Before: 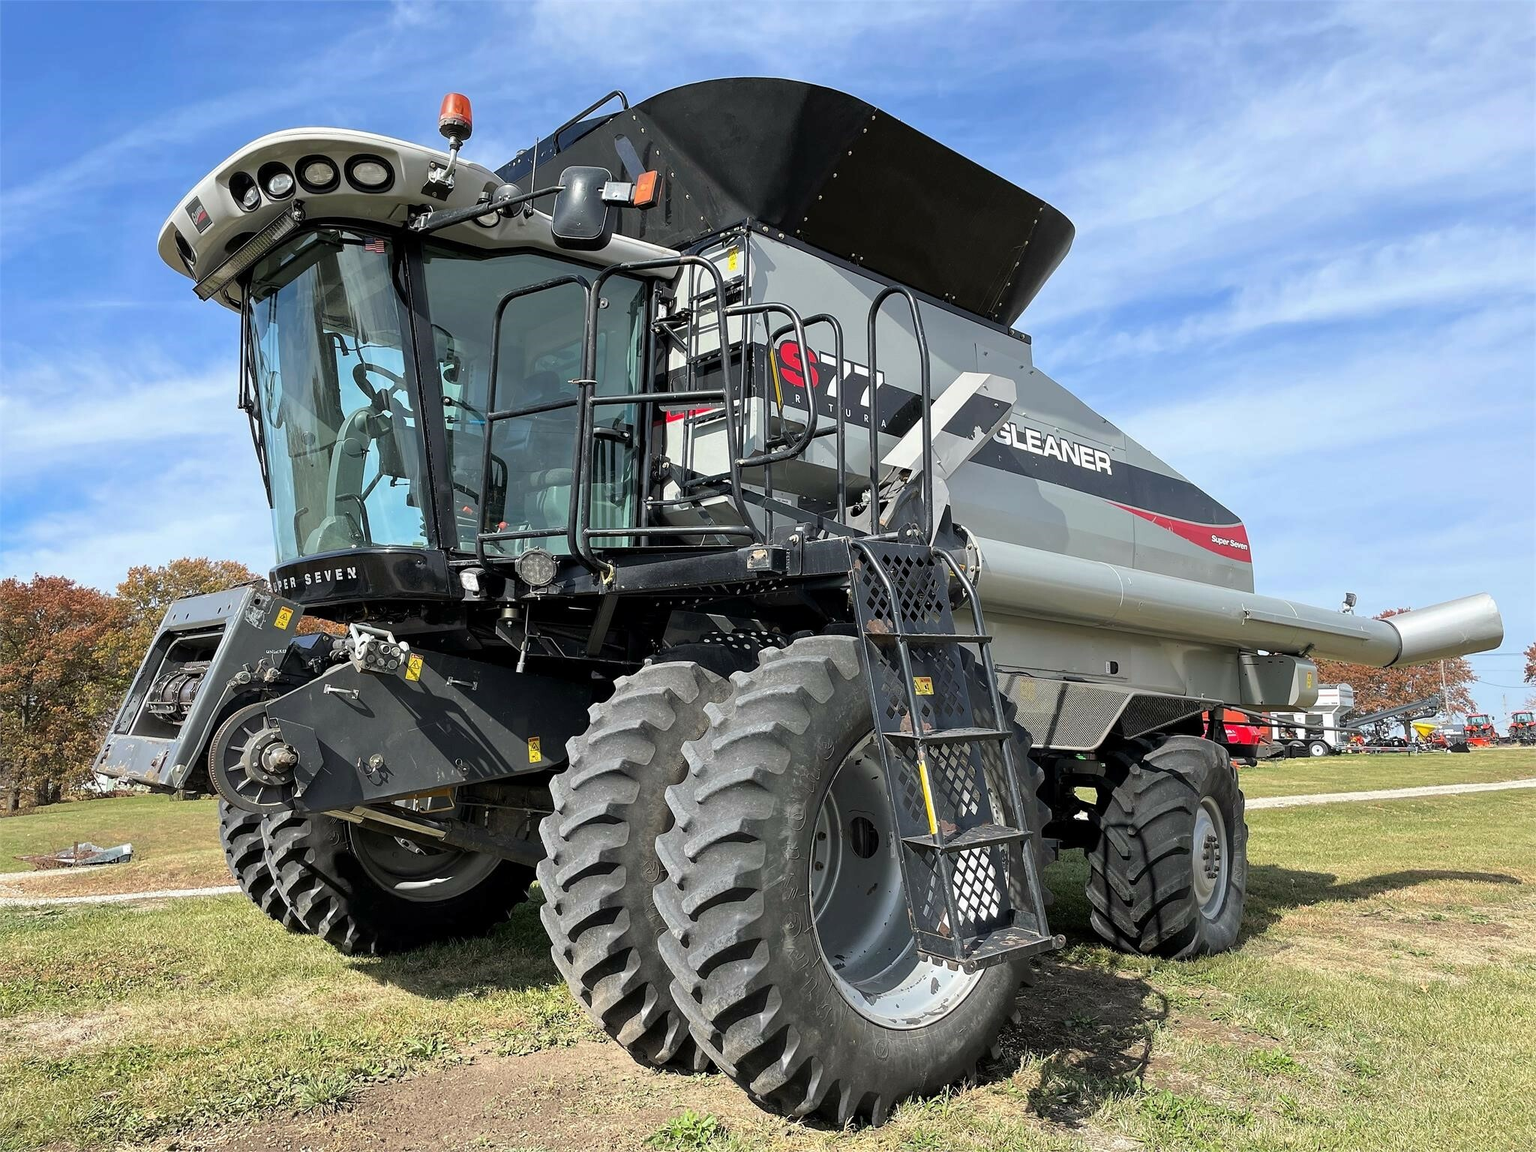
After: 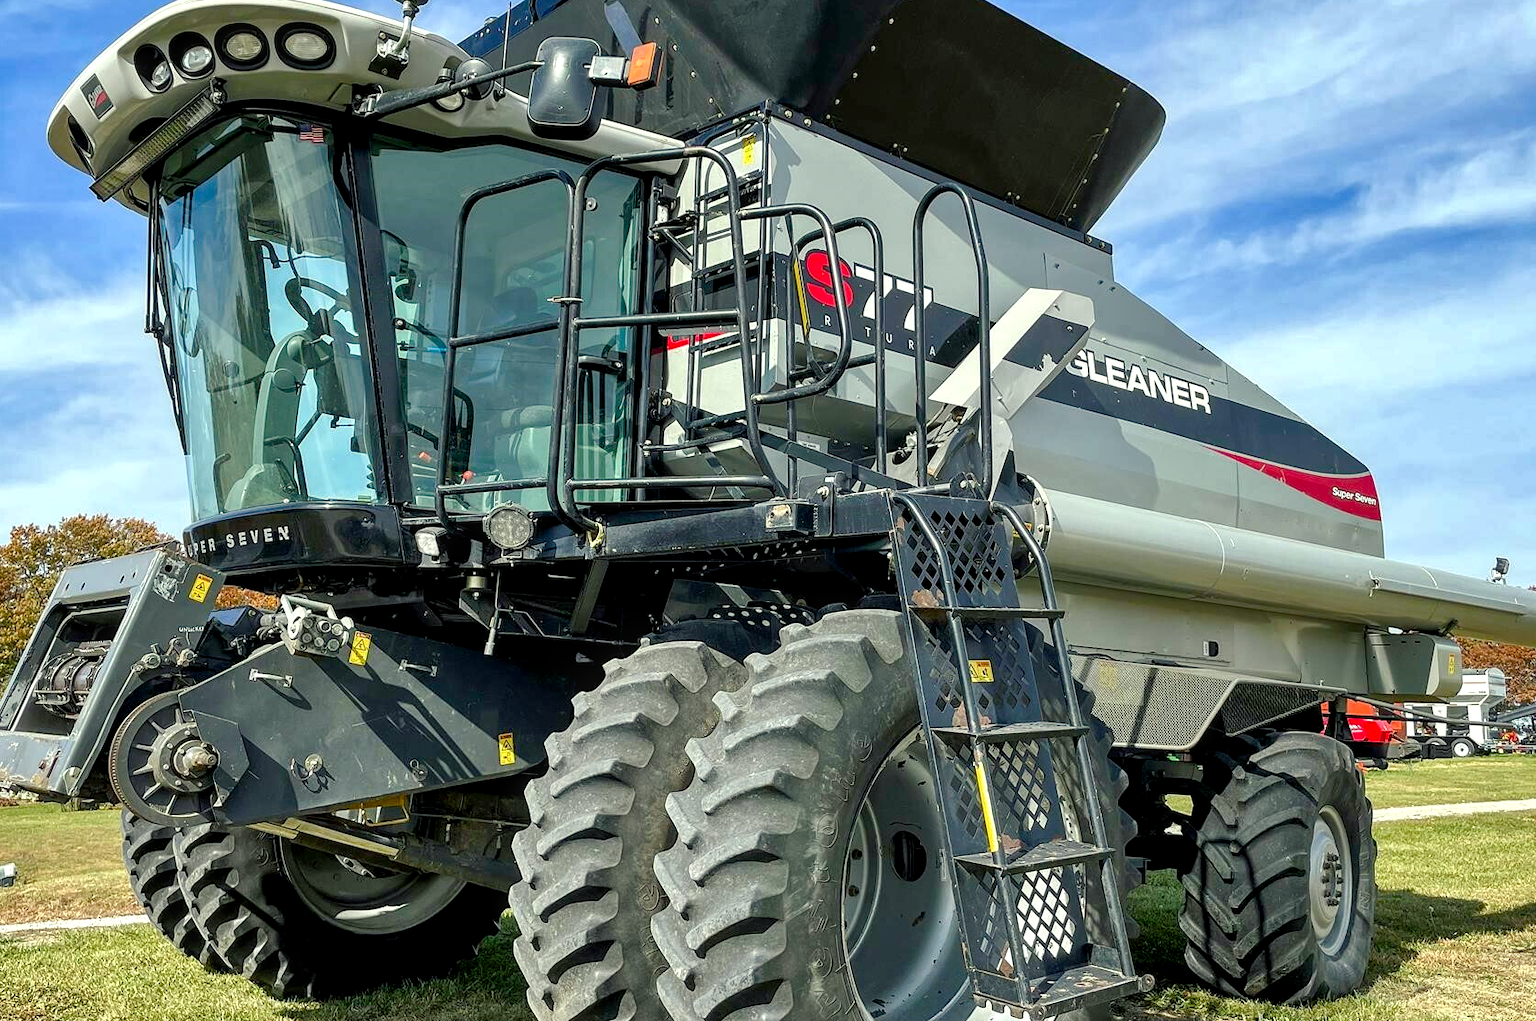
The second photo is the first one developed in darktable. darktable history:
color correction: highlights a* -4.29, highlights b* 6.65
crop: left 7.77%, top 11.827%, right 10.228%, bottom 15.388%
local contrast: on, module defaults
shadows and highlights: soften with gaussian
color balance rgb: shadows lift › chroma 2.05%, shadows lift › hue 217.68°, highlights gain › luminance 10.034%, linear chroma grading › shadows 31.996%, linear chroma grading › global chroma -2.315%, linear chroma grading › mid-tones 4.293%, perceptual saturation grading › global saturation 20%, perceptual saturation grading › highlights -24.993%, perceptual saturation grading › shadows 24.599%
exposure: black level correction 0.002, exposure 0.148 EV, compensate highlight preservation false
